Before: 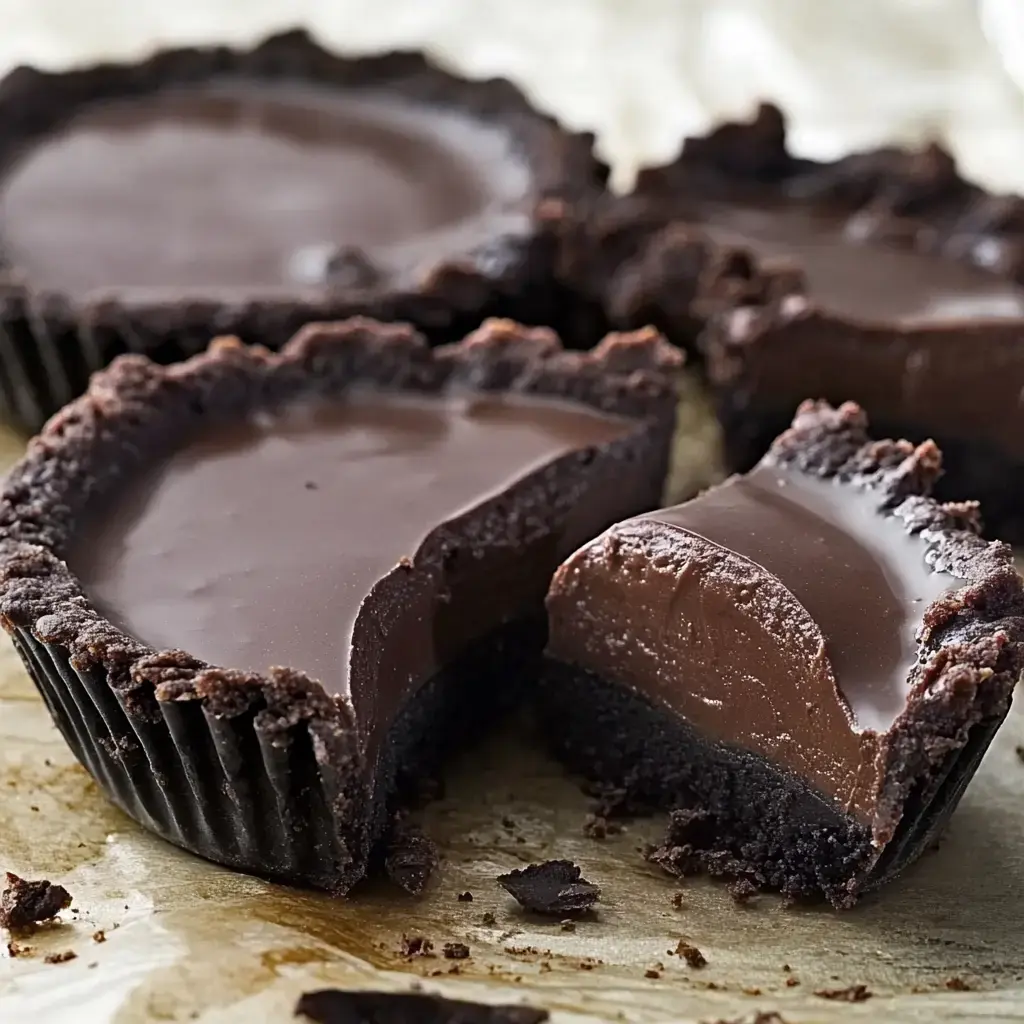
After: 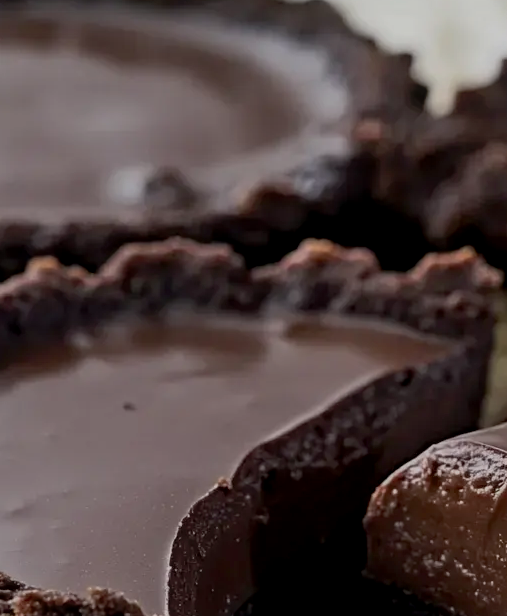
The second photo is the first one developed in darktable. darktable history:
local contrast: highlights 48%, shadows 6%, detail 100%
exposure: black level correction 0.011, exposure -0.472 EV, compensate exposure bias true, compensate highlight preservation false
crop: left 17.778%, top 7.745%, right 32.625%, bottom 32.092%
